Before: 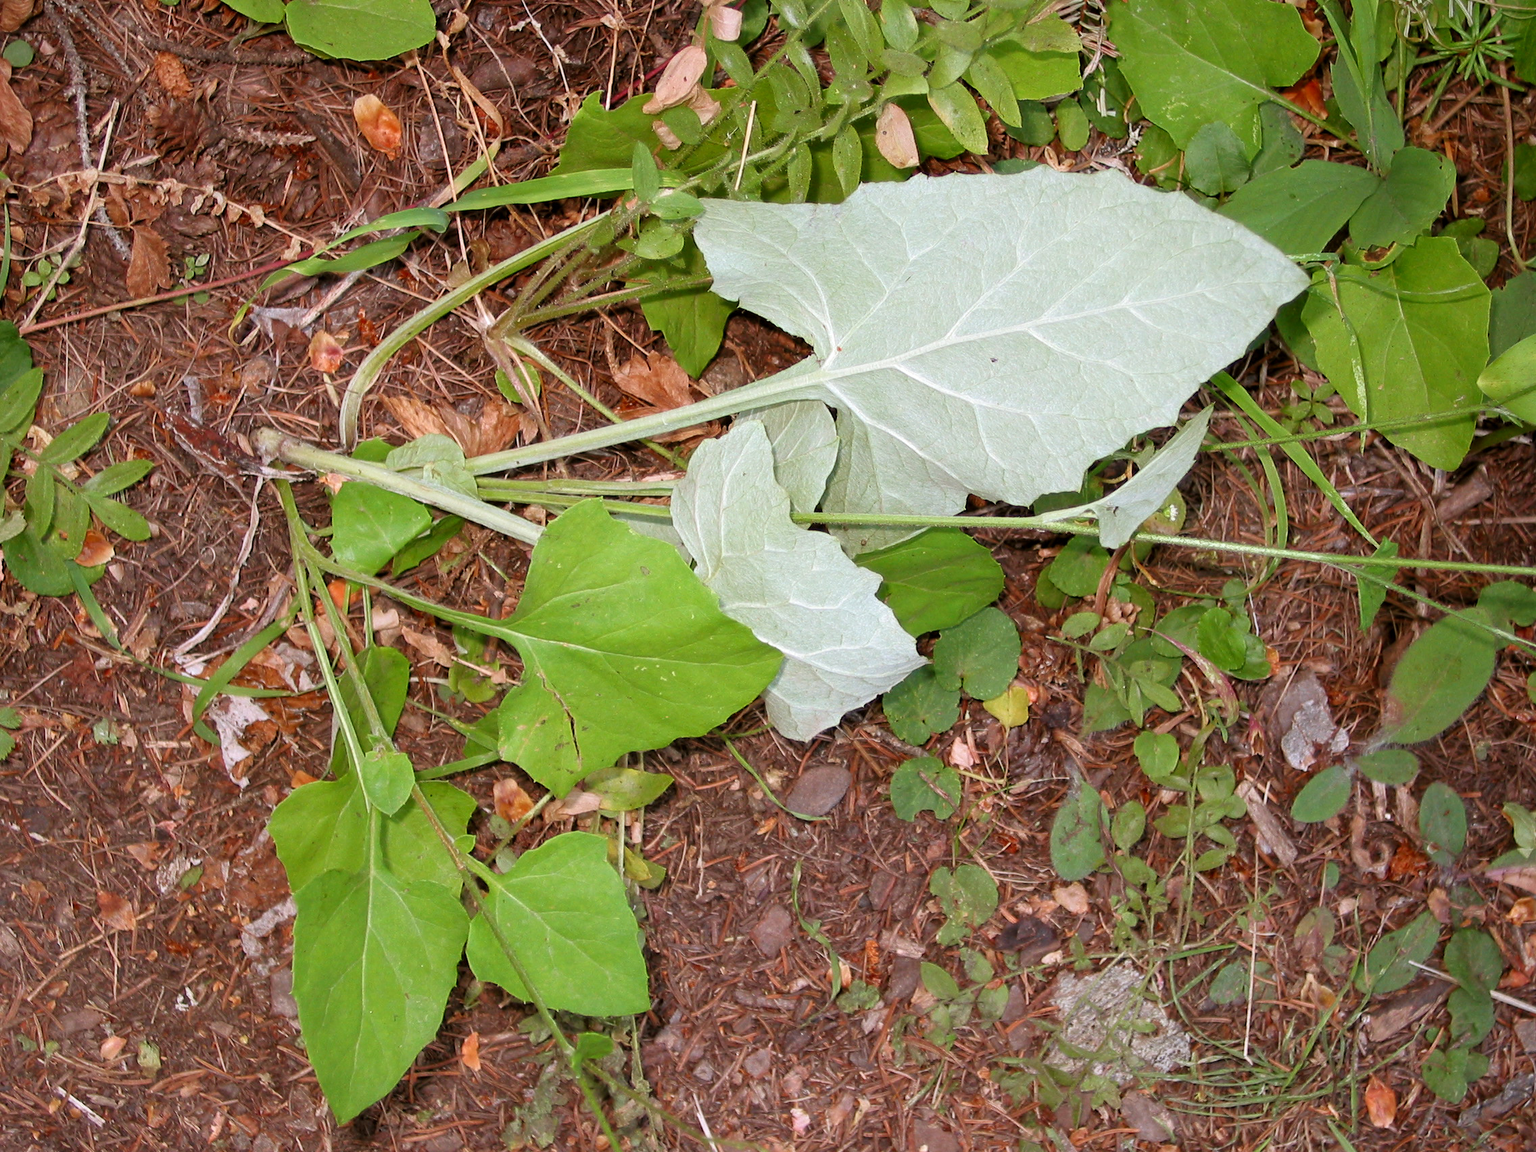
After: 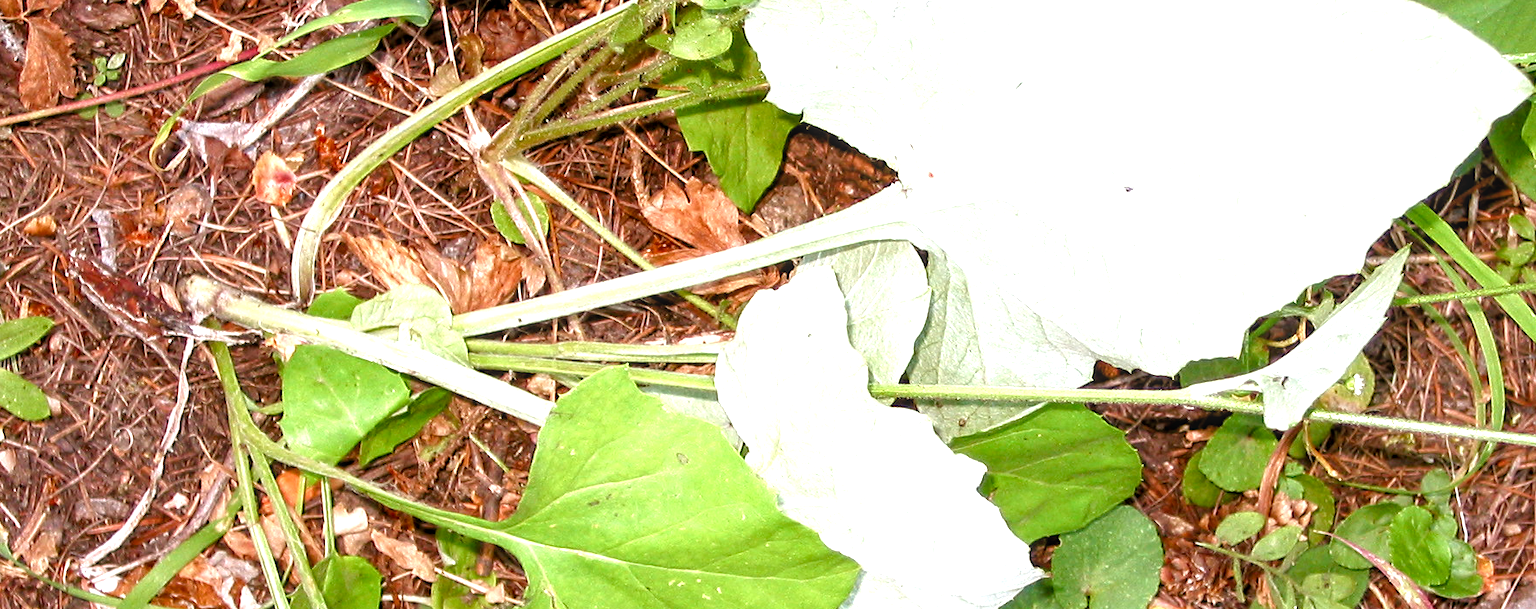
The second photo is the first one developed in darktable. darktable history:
local contrast: on, module defaults
color balance rgb: shadows fall-off 101.398%, perceptual saturation grading › global saturation 0.765%, perceptual saturation grading › highlights -19.735%, perceptual saturation grading › shadows 19.298%, perceptual brilliance grading › global brilliance 12.206%, mask middle-gray fulcrum 22.337%, global vibrance 11.646%, contrast 5.066%
exposure: black level correction 0.001, exposure 0.498 EV, compensate highlight preservation false
crop: left 7.298%, top 18.429%, right 14.506%, bottom 40.181%
